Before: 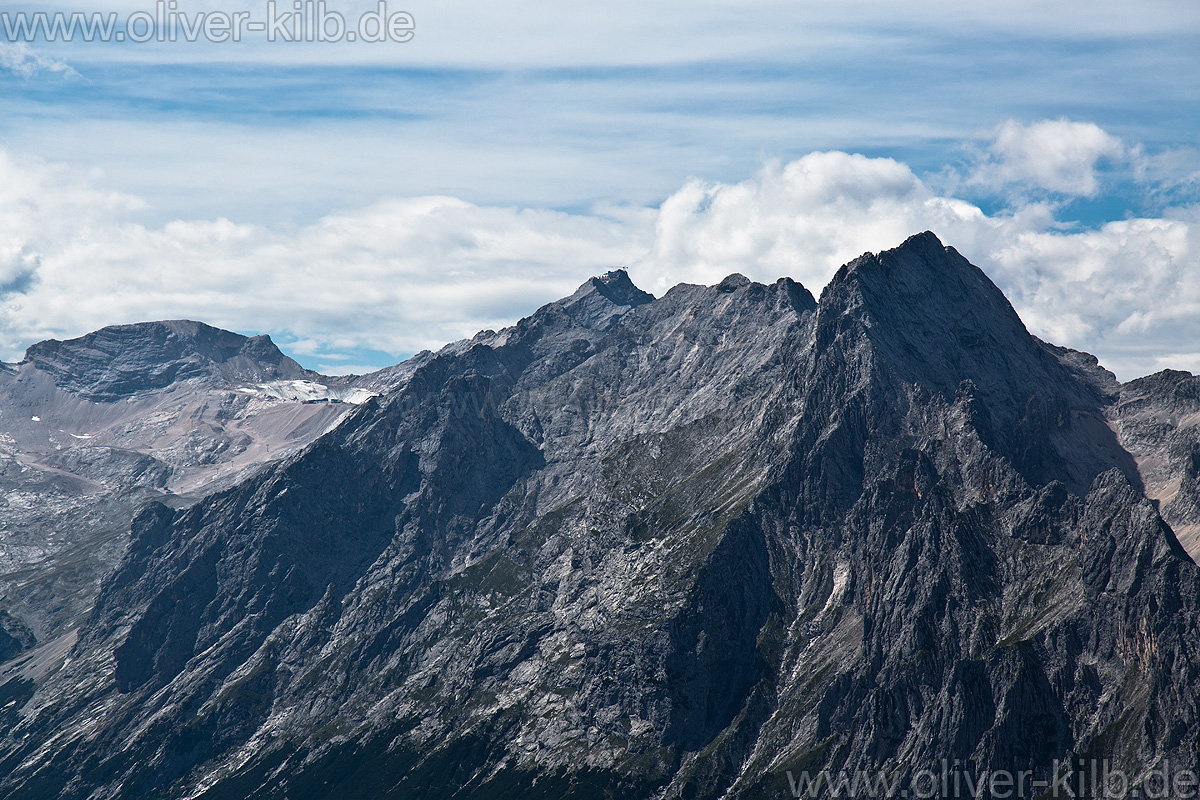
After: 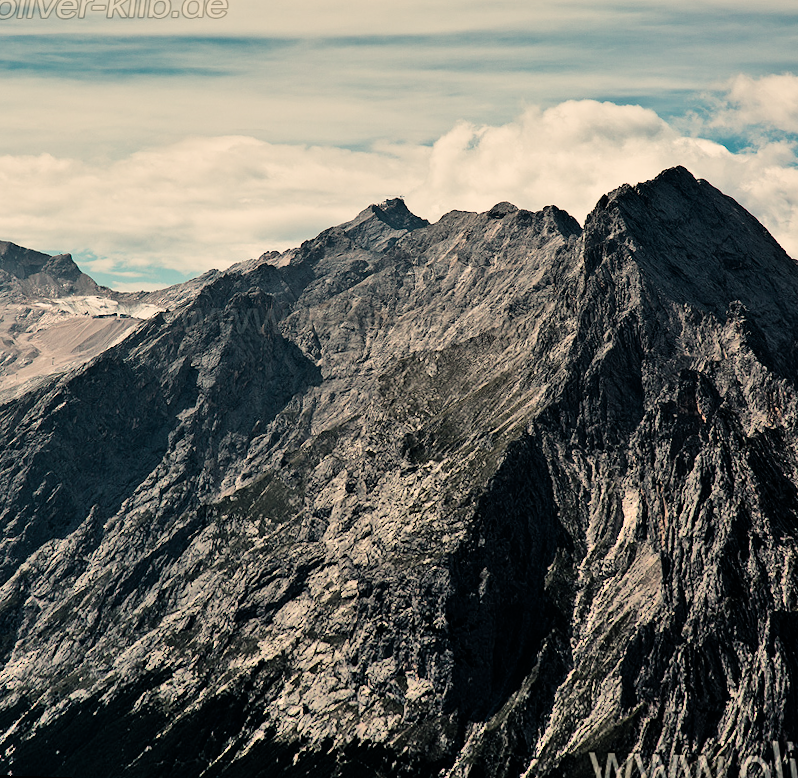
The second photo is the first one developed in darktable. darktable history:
exposure: exposure 0.236 EV, compensate highlight preservation false
crop and rotate: left 9.597%, right 10.195%
filmic rgb: black relative exposure -5 EV, white relative exposure 3.5 EV, hardness 3.19, contrast 1.2, highlights saturation mix -50%
shadows and highlights: soften with gaussian
white balance: red 1.138, green 0.996, blue 0.812
rotate and perspective: rotation 0.72°, lens shift (vertical) -0.352, lens shift (horizontal) -0.051, crop left 0.152, crop right 0.859, crop top 0.019, crop bottom 0.964
